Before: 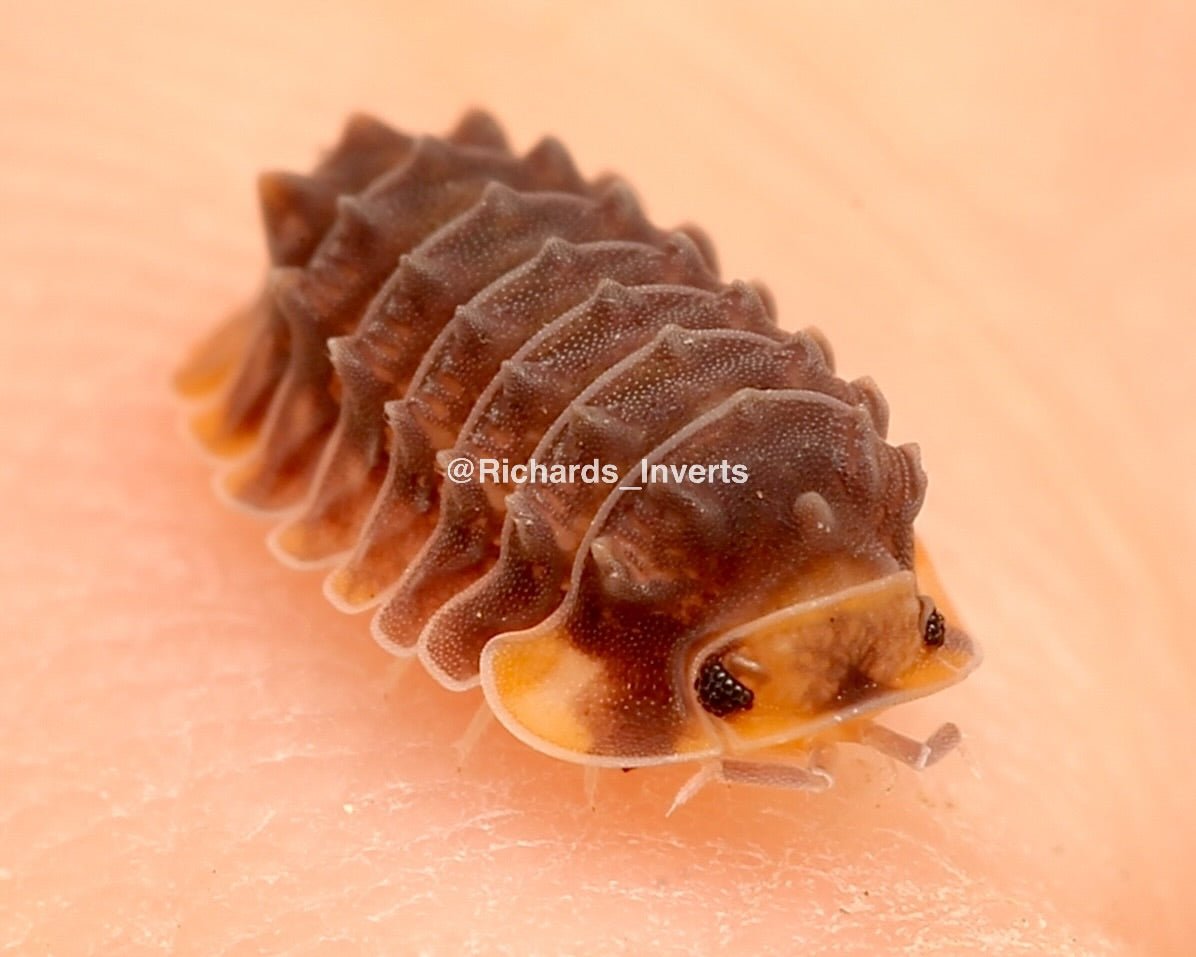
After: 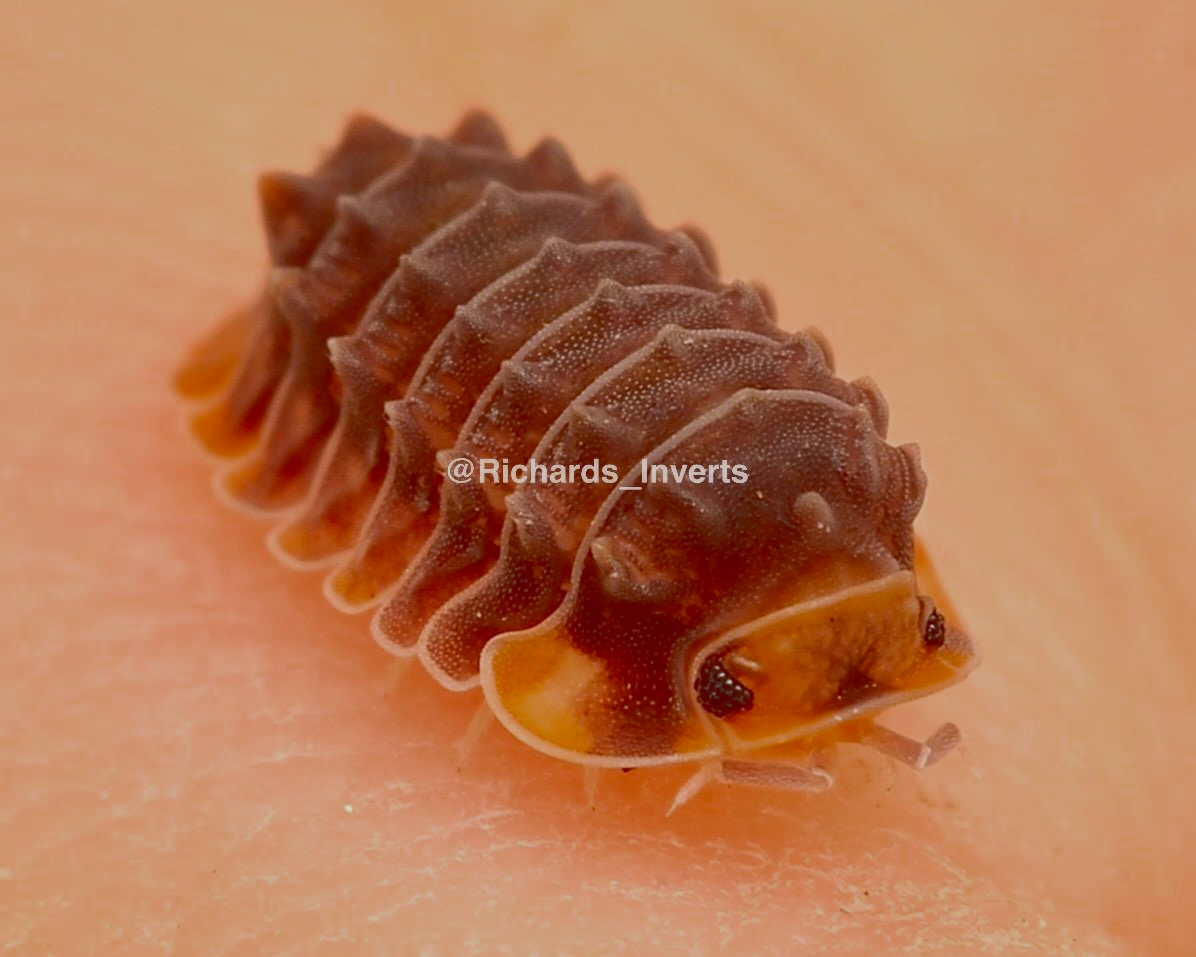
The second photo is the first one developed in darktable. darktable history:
shadows and highlights: shadows 20.55, highlights -20.99, soften with gaussian
color zones: curves: ch0 [(0.11, 0.396) (0.195, 0.36) (0.25, 0.5) (0.303, 0.412) (0.357, 0.544) (0.75, 0.5) (0.967, 0.328)]; ch1 [(0, 0.468) (0.112, 0.512) (0.202, 0.6) (0.25, 0.5) (0.307, 0.352) (0.357, 0.544) (0.75, 0.5) (0.963, 0.524)]
tone curve: curves: ch0 [(0, 0.148) (0.191, 0.225) (0.712, 0.695) (0.864, 0.797) (1, 0.839)]
